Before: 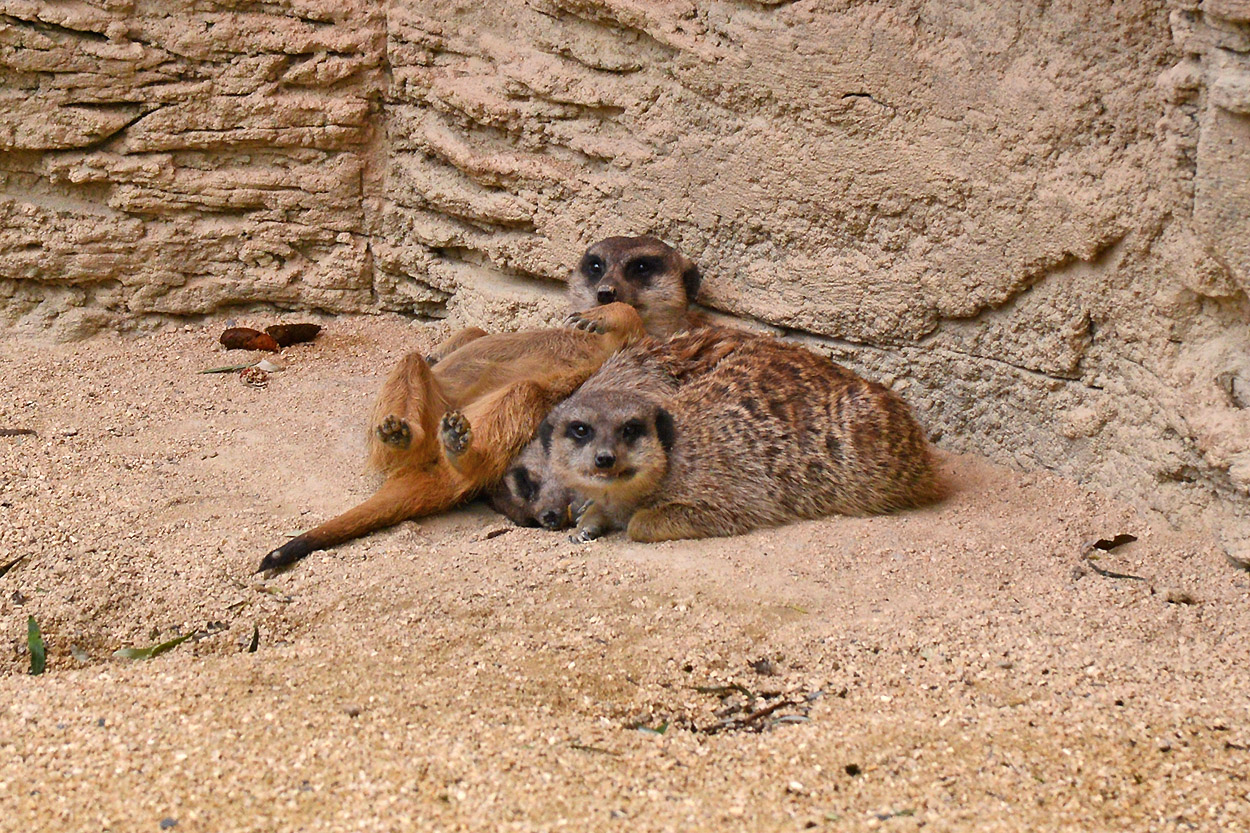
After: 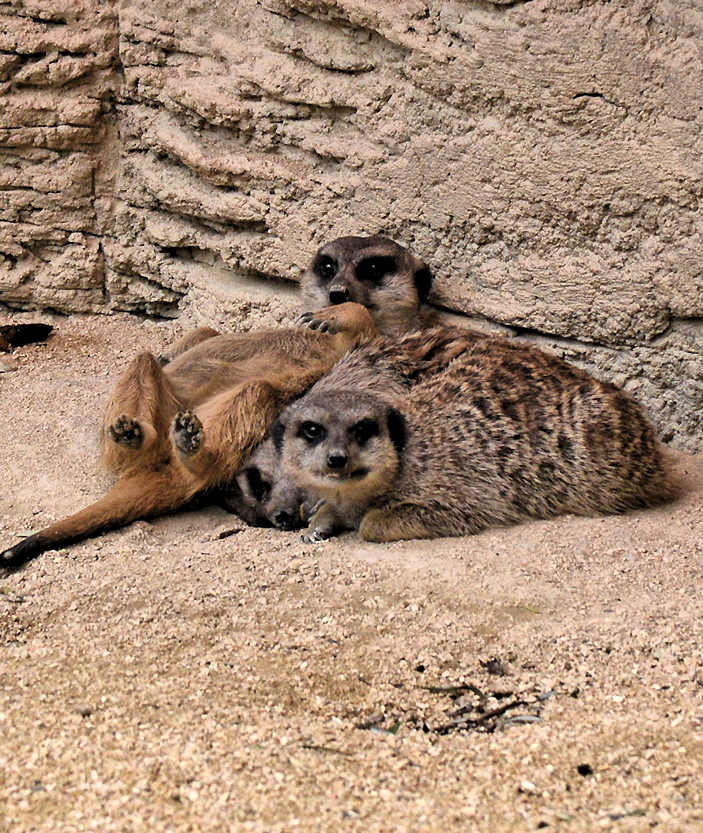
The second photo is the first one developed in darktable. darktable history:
crop: left 21.496%, right 22.254%
global tonemap: drago (1, 100), detail 1
exposure: exposure -0.116 EV, compensate exposure bias true, compensate highlight preservation false
levels: levels [0.116, 0.574, 1]
